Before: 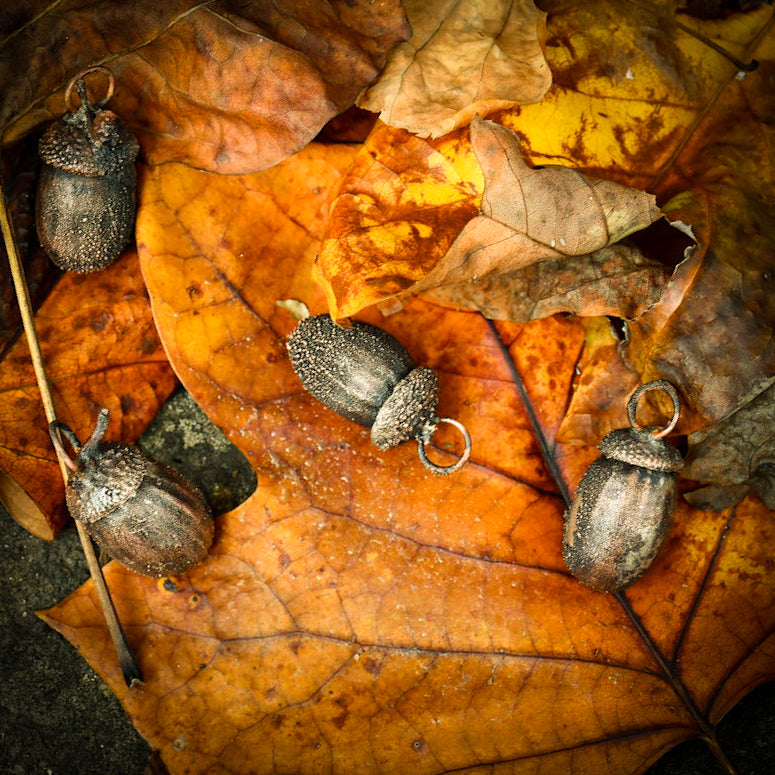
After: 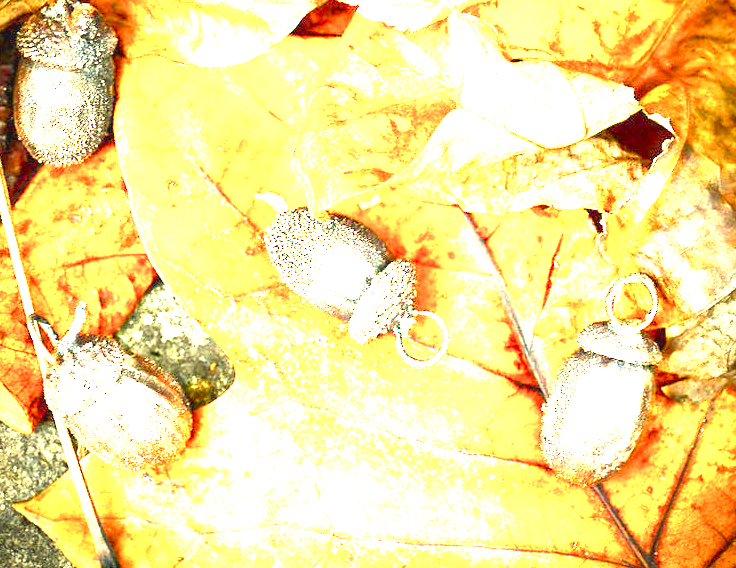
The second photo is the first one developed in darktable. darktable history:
crop and rotate: left 2.856%, top 13.825%, right 2.156%, bottom 12.834%
color balance rgb: global offset › luminance 0.477%, global offset › hue 169.7°, perceptual saturation grading › global saturation 20%, perceptual saturation grading › highlights -25.289%, perceptual saturation grading › shadows 49.722%, global vibrance 11.492%, contrast 5.05%
exposure: black level correction 0, exposure 3.906 EV, compensate highlight preservation false
